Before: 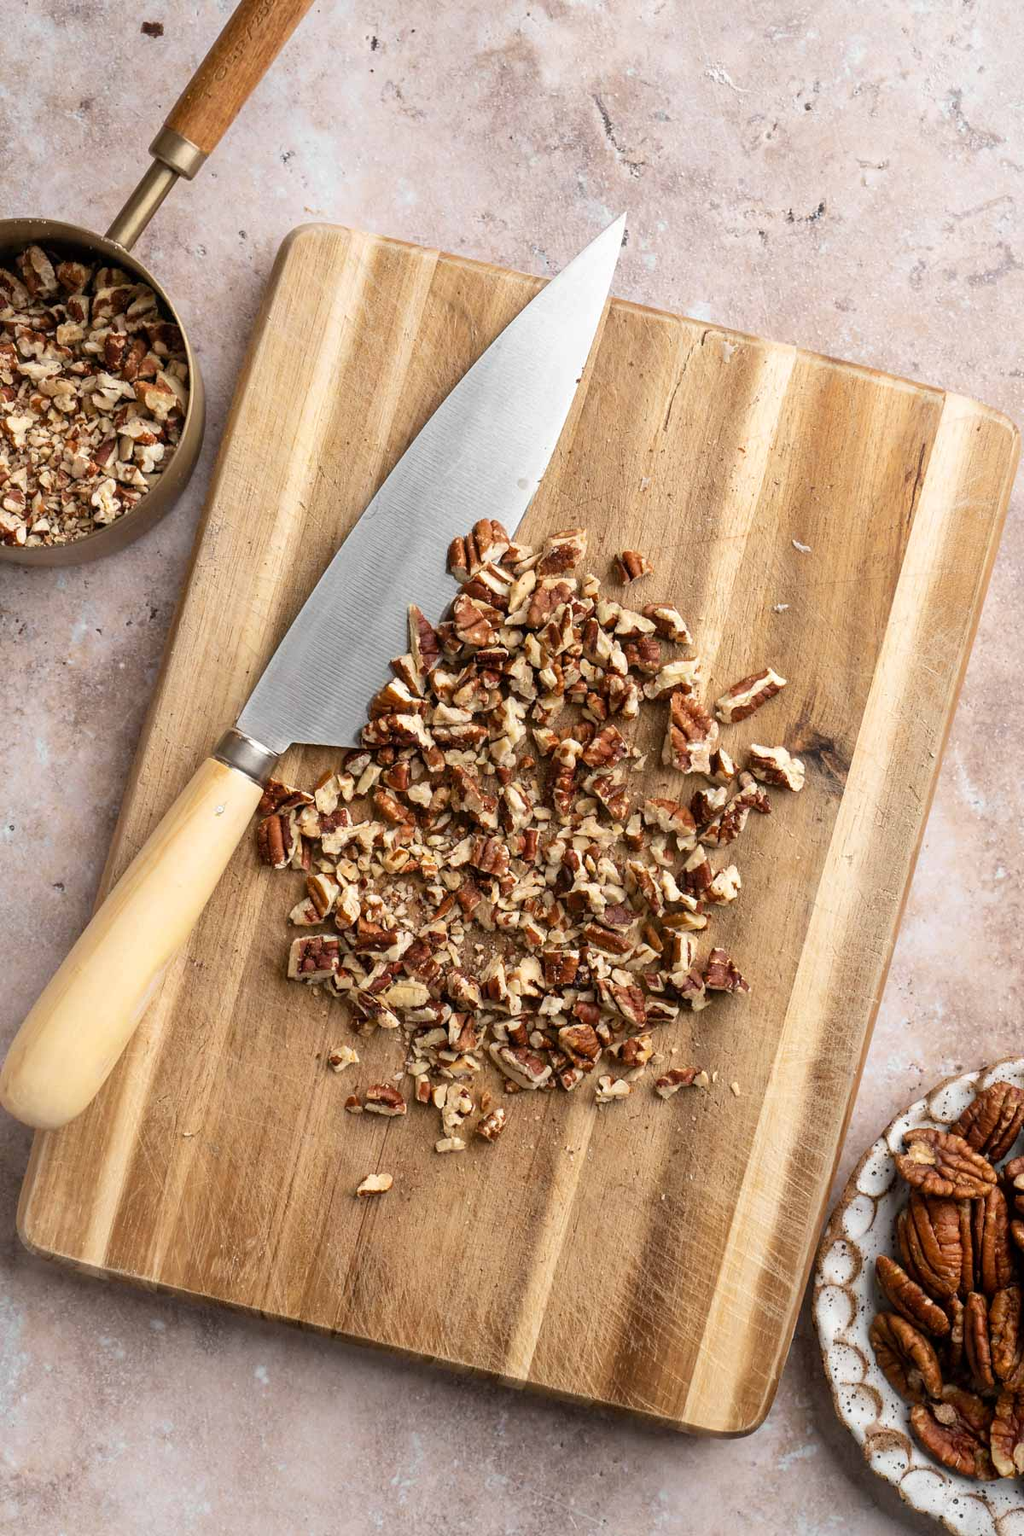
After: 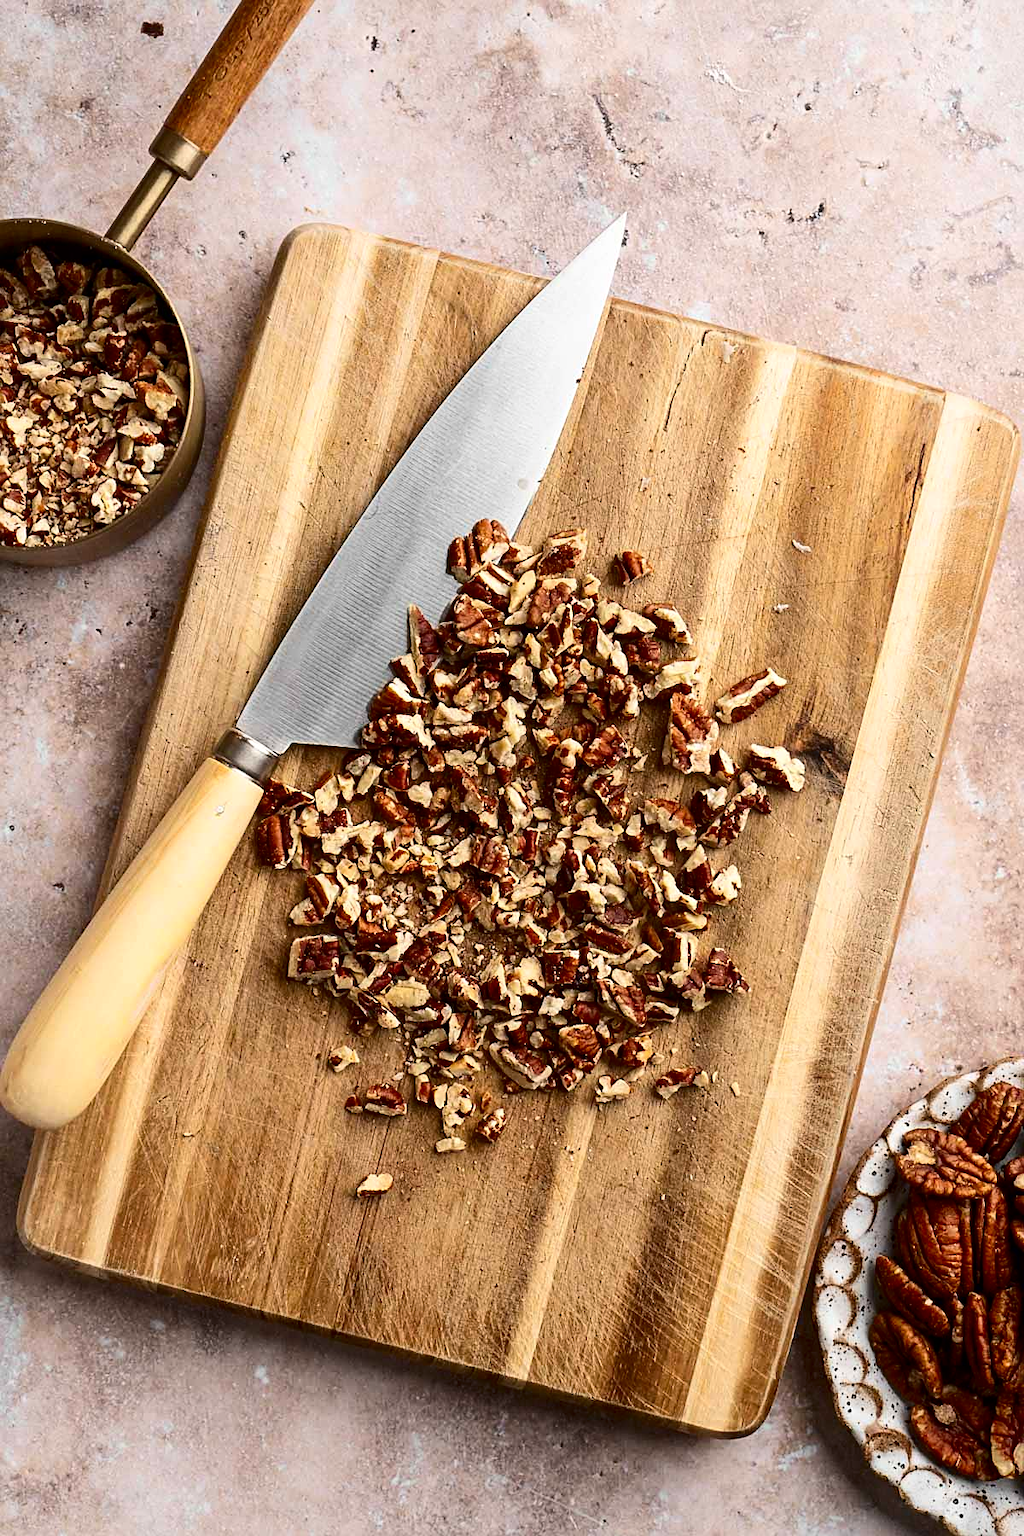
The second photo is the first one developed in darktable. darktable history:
sharpen: on, module defaults
white balance: emerald 1
contrast brightness saturation: contrast 0.21, brightness -0.11, saturation 0.21
